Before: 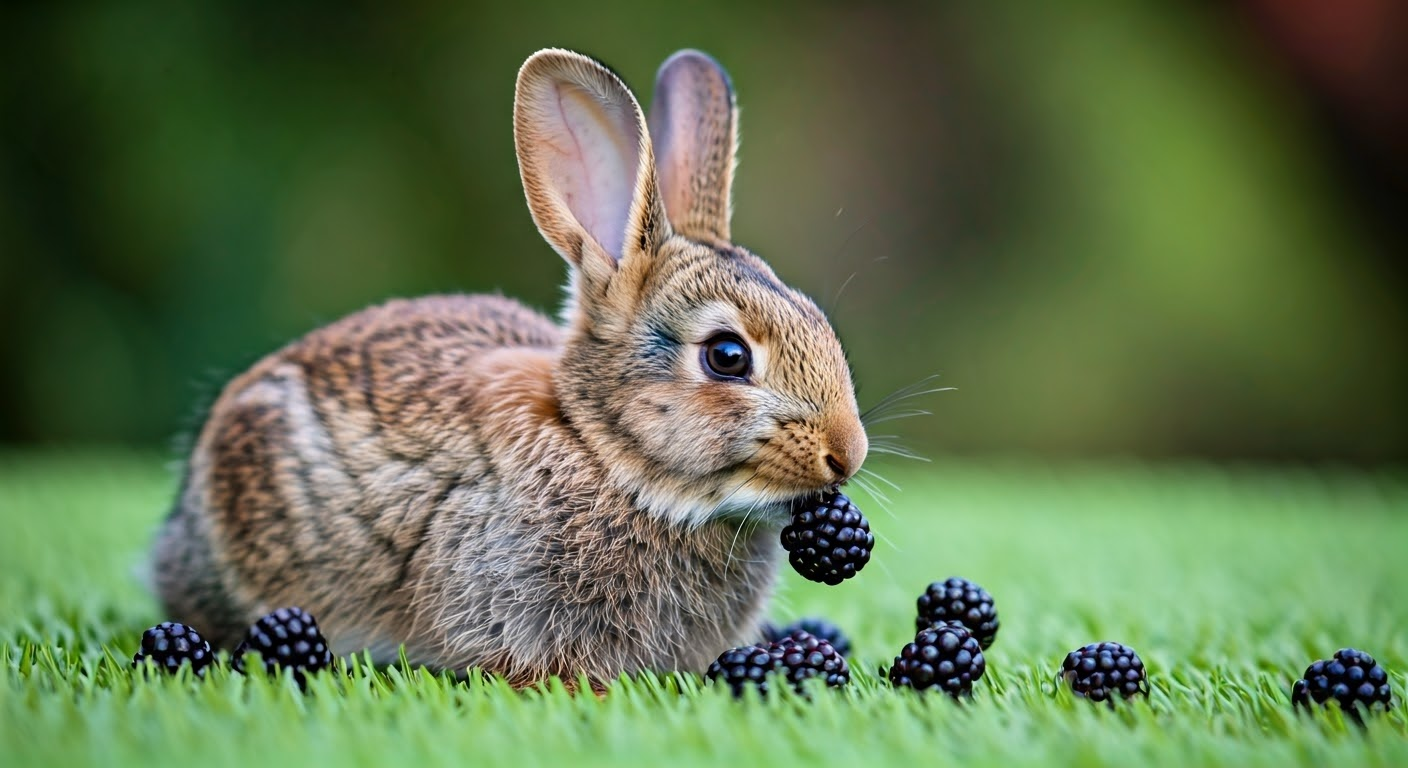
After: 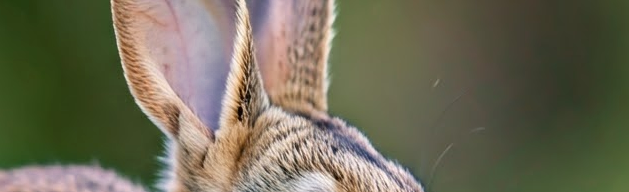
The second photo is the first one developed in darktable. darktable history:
color zones: curves: ch0 [(0, 0.497) (0.143, 0.5) (0.286, 0.5) (0.429, 0.483) (0.571, 0.116) (0.714, -0.006) (0.857, 0.28) (1, 0.497)]
crop: left 28.64%, top 16.832%, right 26.637%, bottom 58.055%
